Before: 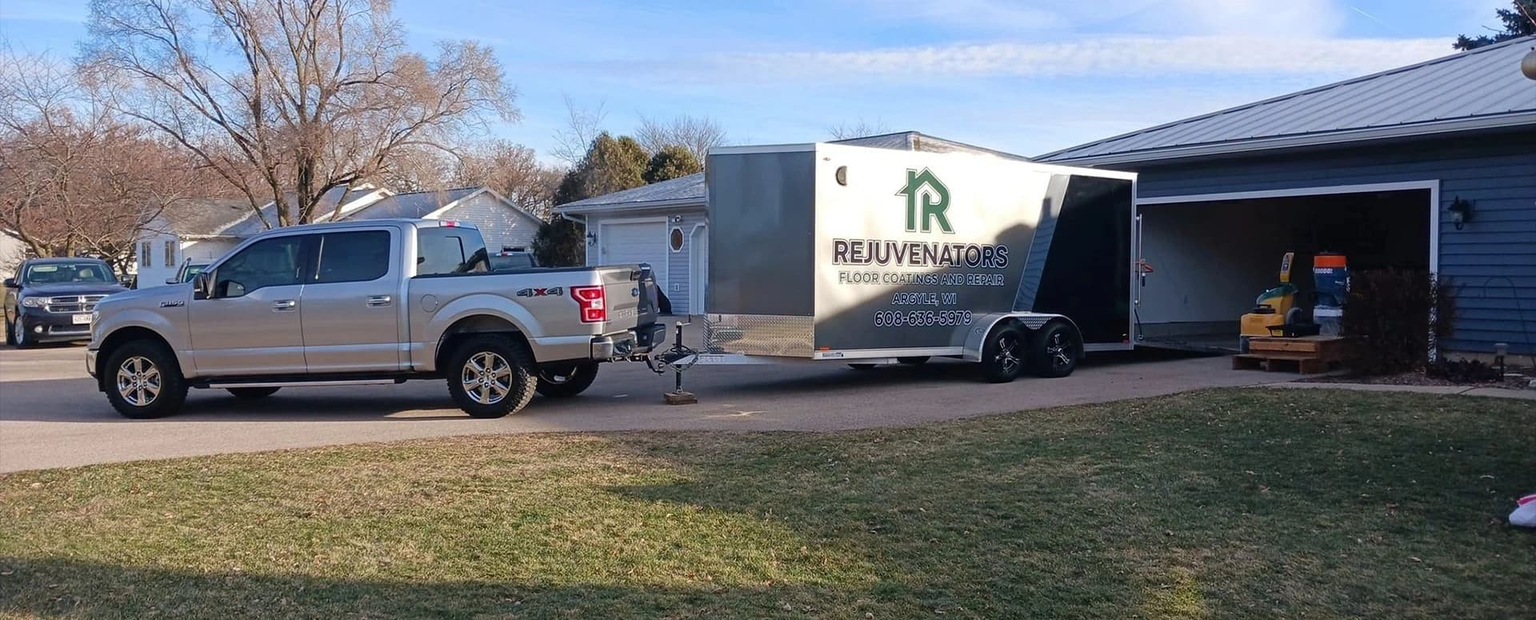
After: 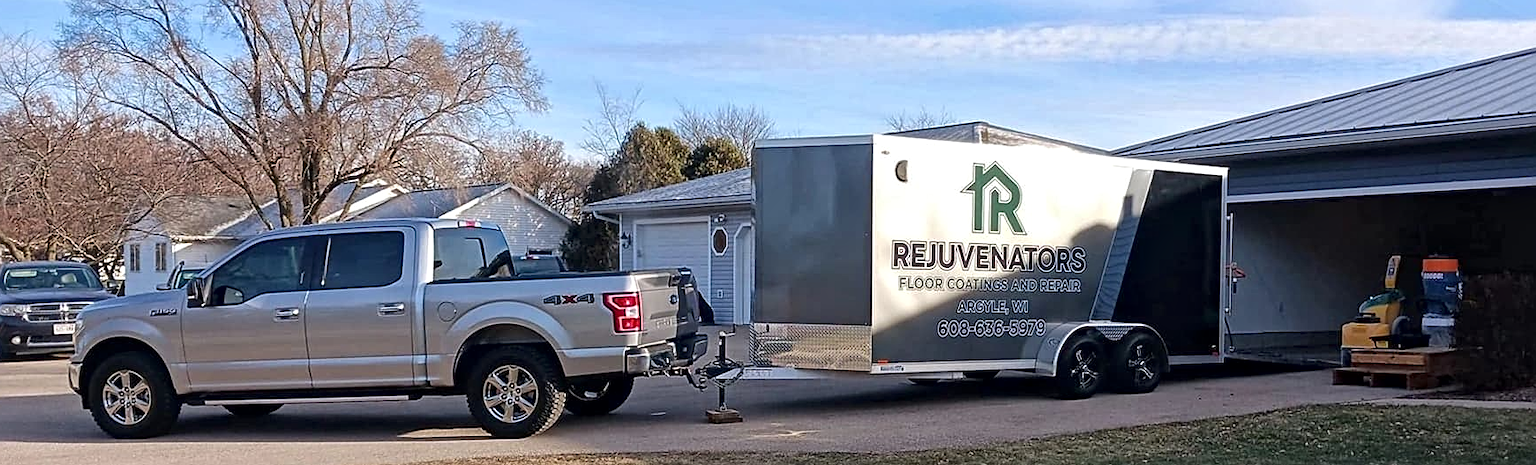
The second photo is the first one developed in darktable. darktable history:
sharpen: on, module defaults
crop: left 1.6%, top 3.386%, right 7.679%, bottom 28.457%
local contrast: mode bilateral grid, contrast 20, coarseness 21, detail 150%, midtone range 0.2
